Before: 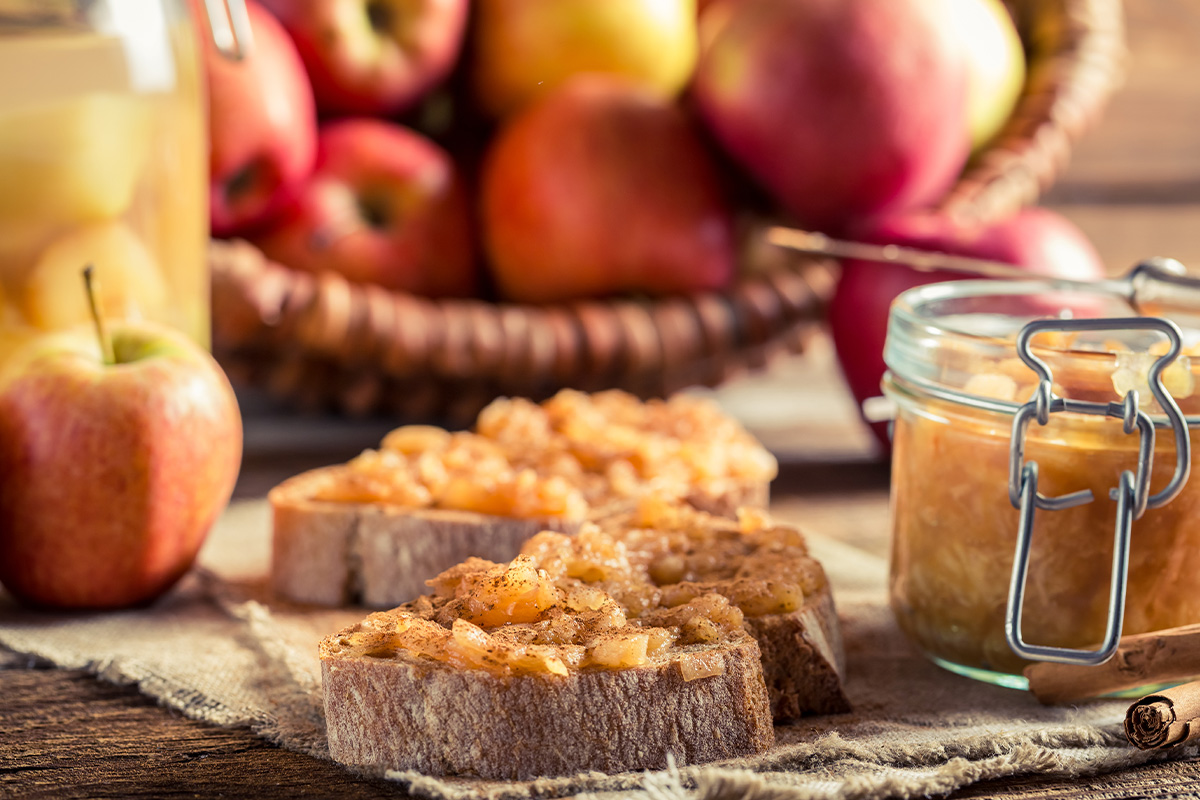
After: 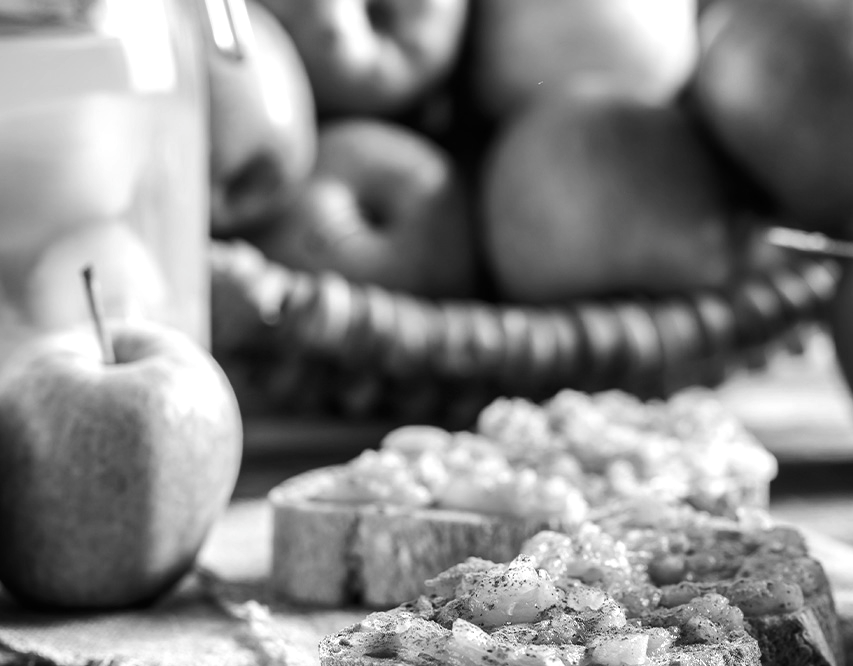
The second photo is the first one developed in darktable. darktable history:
crop: right 28.885%, bottom 16.626%
color calibration: output gray [0.267, 0.423, 0.261, 0], illuminant same as pipeline (D50), adaptation none (bypass)
tone equalizer: -8 EV -0.417 EV, -7 EV -0.389 EV, -6 EV -0.333 EV, -5 EV -0.222 EV, -3 EV 0.222 EV, -2 EV 0.333 EV, -1 EV 0.389 EV, +0 EV 0.417 EV, edges refinement/feathering 500, mask exposure compensation -1.57 EV, preserve details no
color balance rgb: linear chroma grading › shadows 16%, perceptual saturation grading › global saturation 8%, perceptual saturation grading › shadows 4%, perceptual brilliance grading › global brilliance 2%, perceptual brilliance grading › highlights 8%, perceptual brilliance grading › shadows -4%, global vibrance 16%, saturation formula JzAzBz (2021)
